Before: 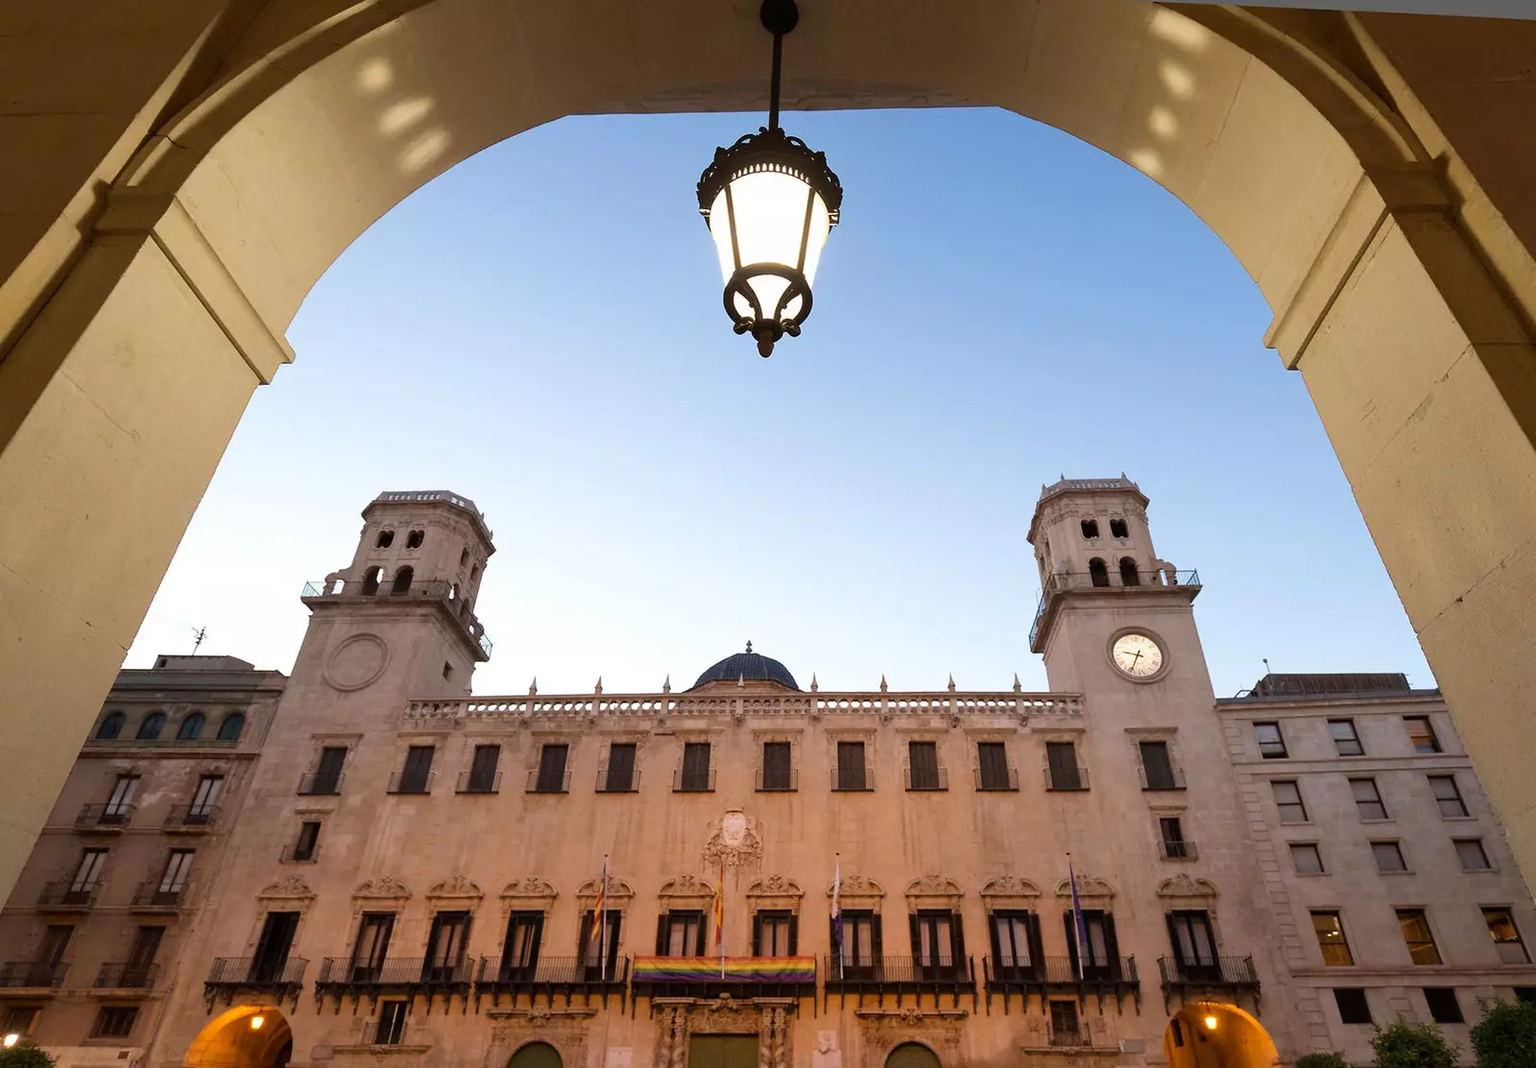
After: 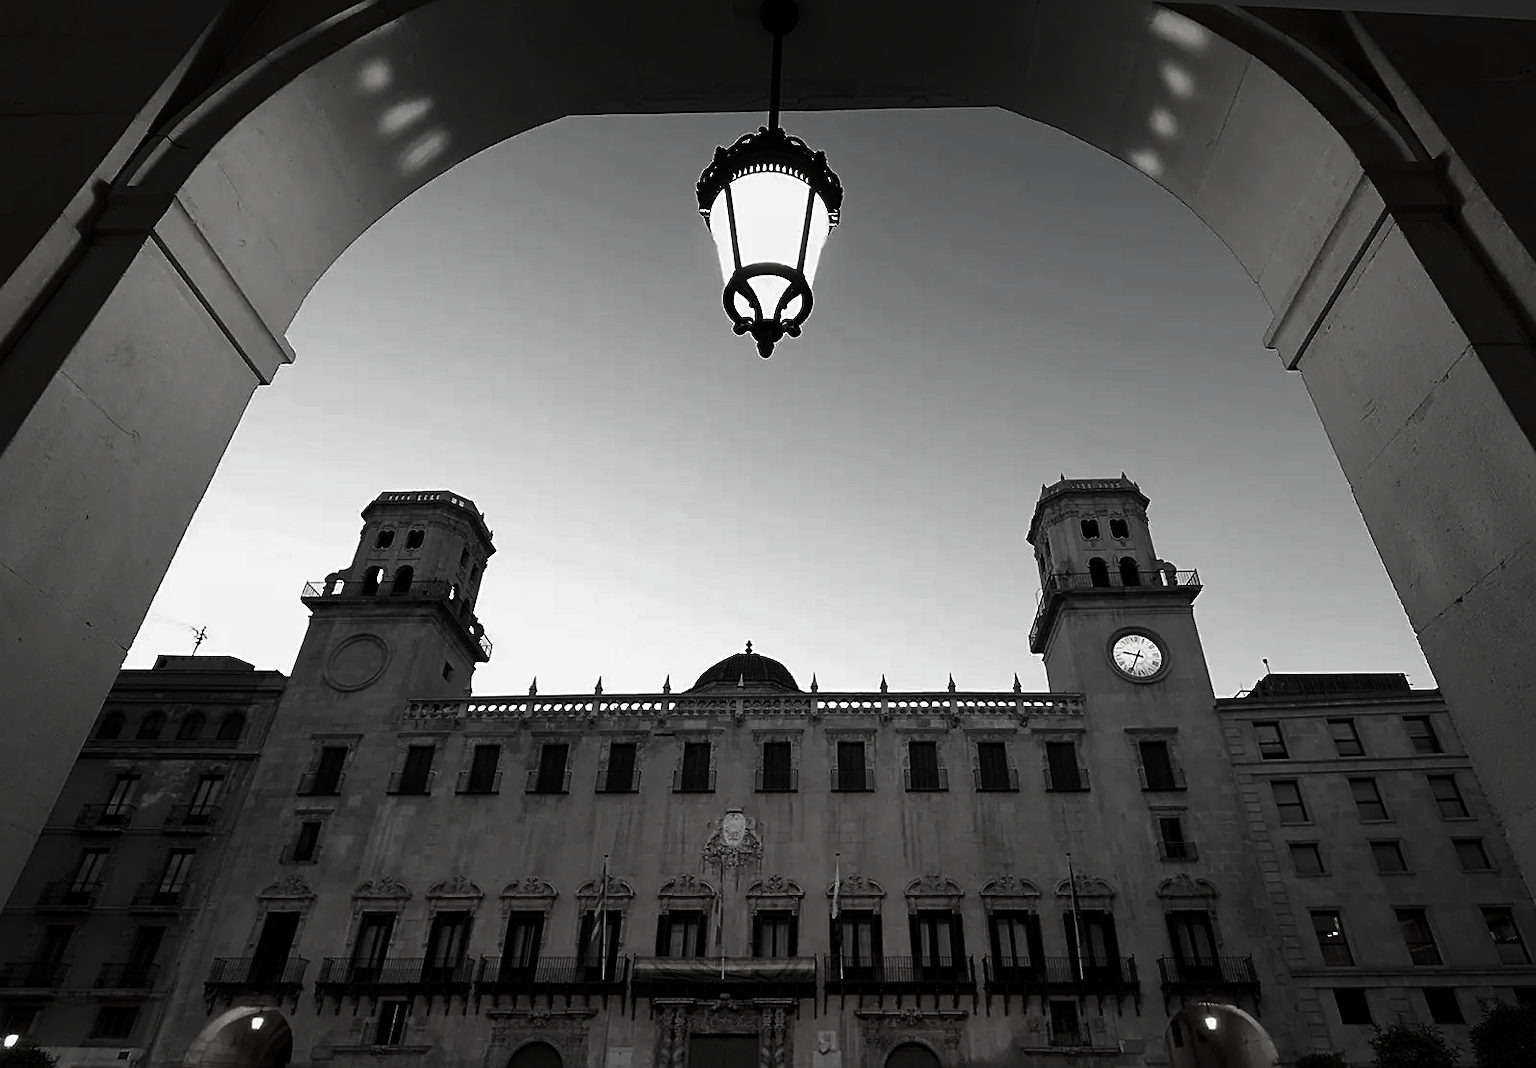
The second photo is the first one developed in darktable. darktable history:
exposure: compensate exposure bias true, compensate highlight preservation false
contrast brightness saturation: contrast -0.036, brightness -0.575, saturation -0.983
sharpen: on, module defaults
